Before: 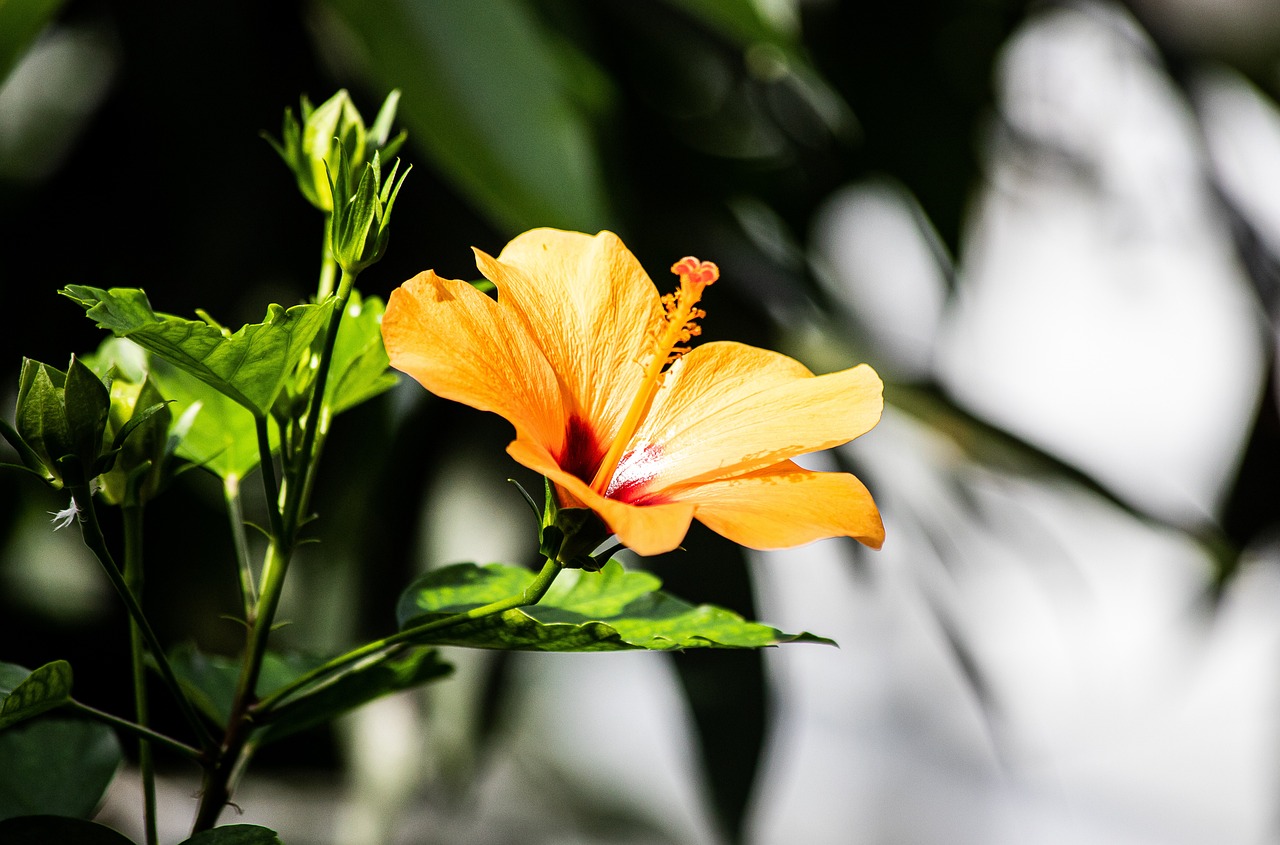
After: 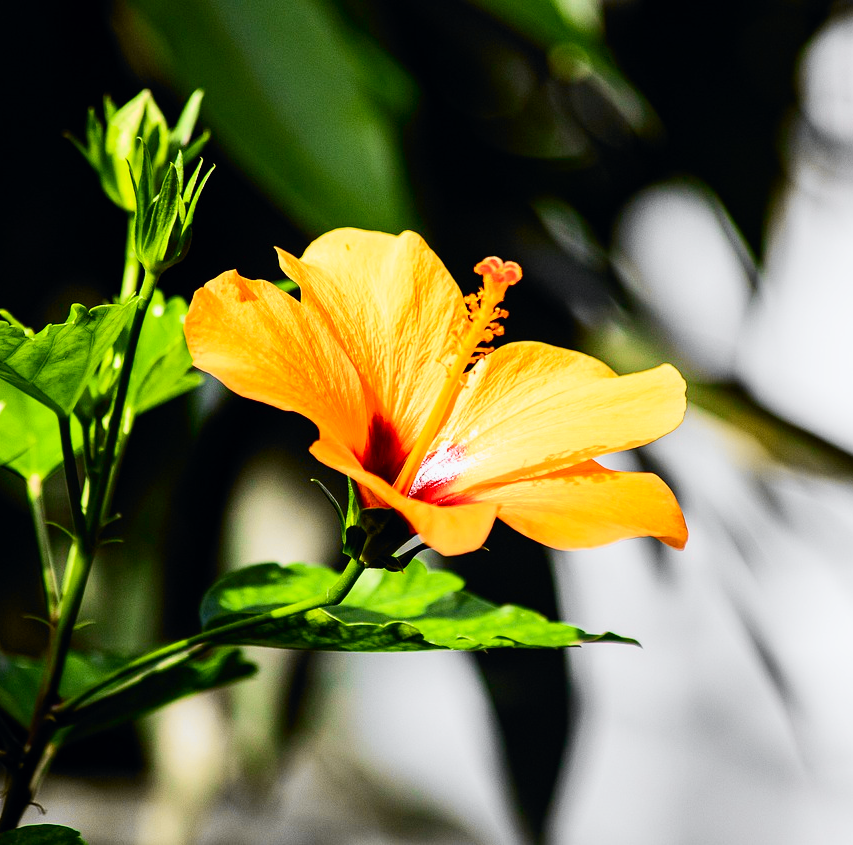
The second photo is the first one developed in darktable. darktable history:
crop: left 15.419%, right 17.914%
tone curve: curves: ch0 [(0, 0) (0.071, 0.047) (0.266, 0.26) (0.491, 0.552) (0.753, 0.818) (1, 0.983)]; ch1 [(0, 0) (0.346, 0.307) (0.408, 0.369) (0.463, 0.443) (0.482, 0.493) (0.502, 0.5) (0.517, 0.518) (0.546, 0.576) (0.588, 0.643) (0.651, 0.709) (1, 1)]; ch2 [(0, 0) (0.346, 0.34) (0.434, 0.46) (0.485, 0.494) (0.5, 0.494) (0.517, 0.503) (0.535, 0.545) (0.583, 0.634) (0.625, 0.686) (1, 1)], color space Lab, independent channels, preserve colors none
